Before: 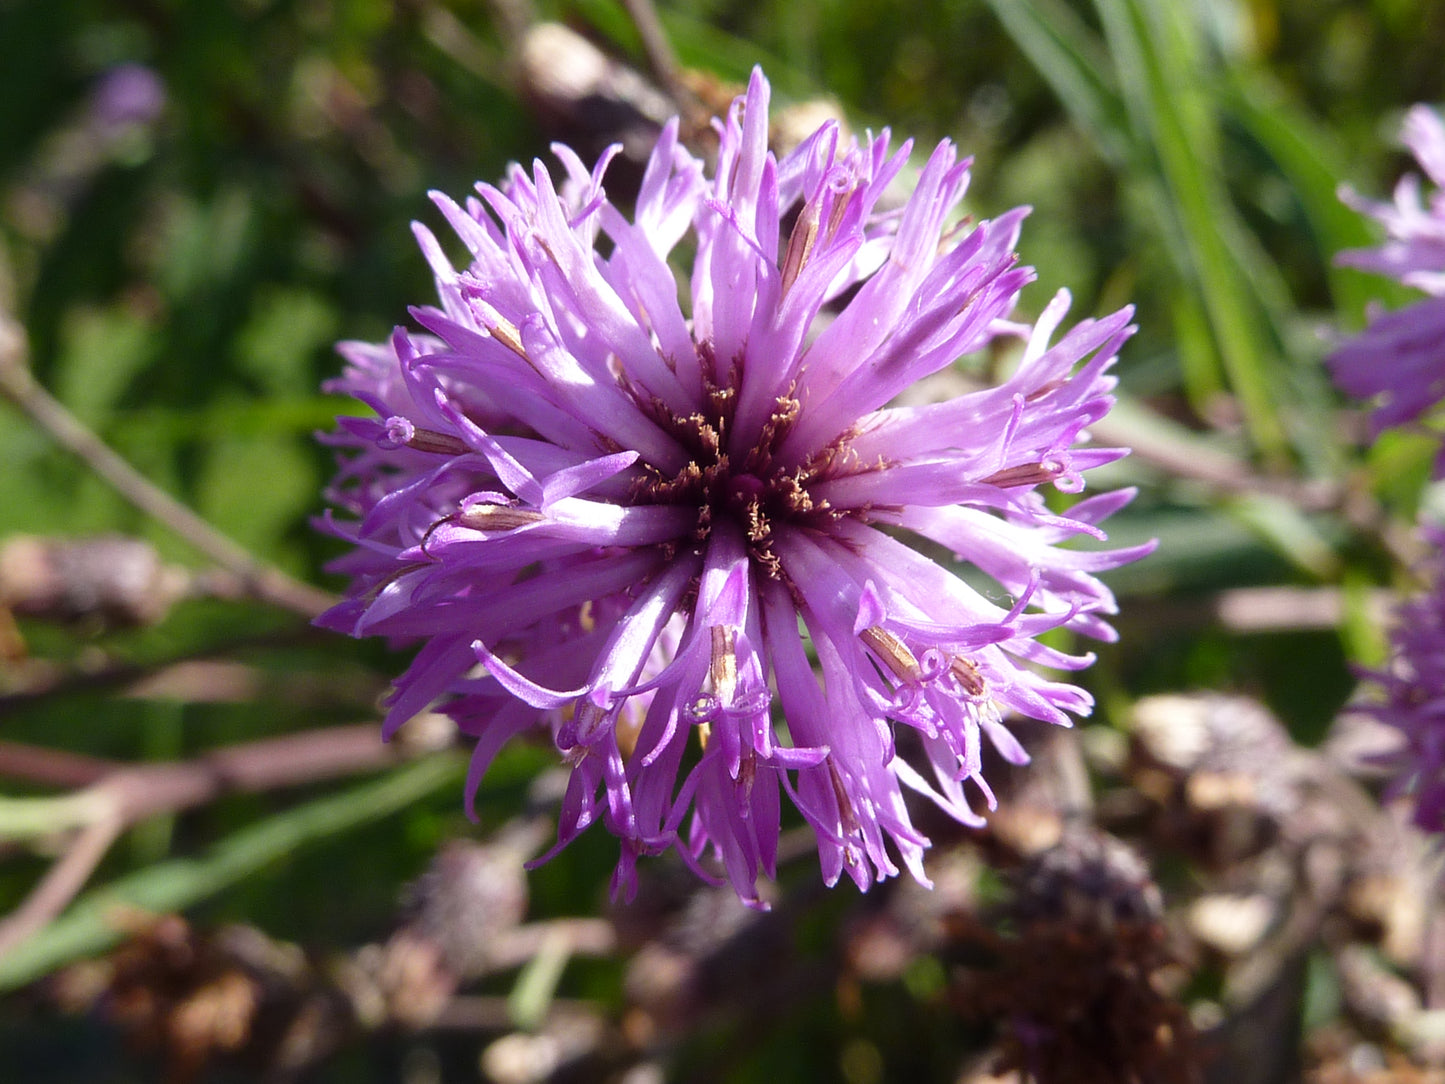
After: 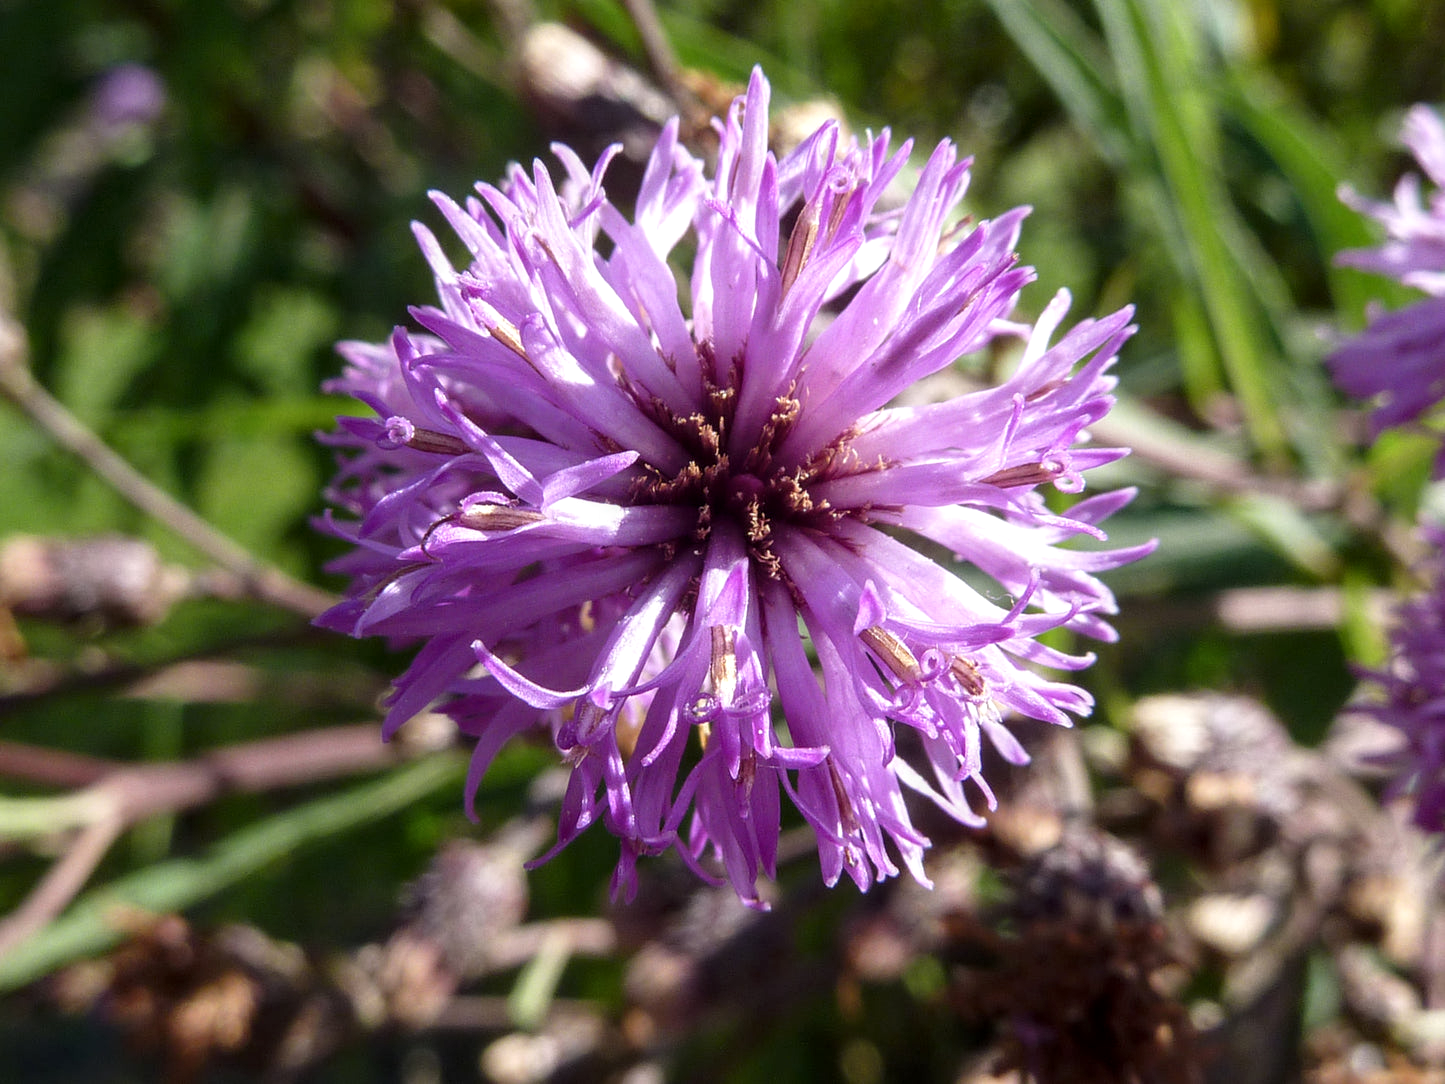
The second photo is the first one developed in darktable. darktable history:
white balance: red 1, blue 1
local contrast: detail 130%
